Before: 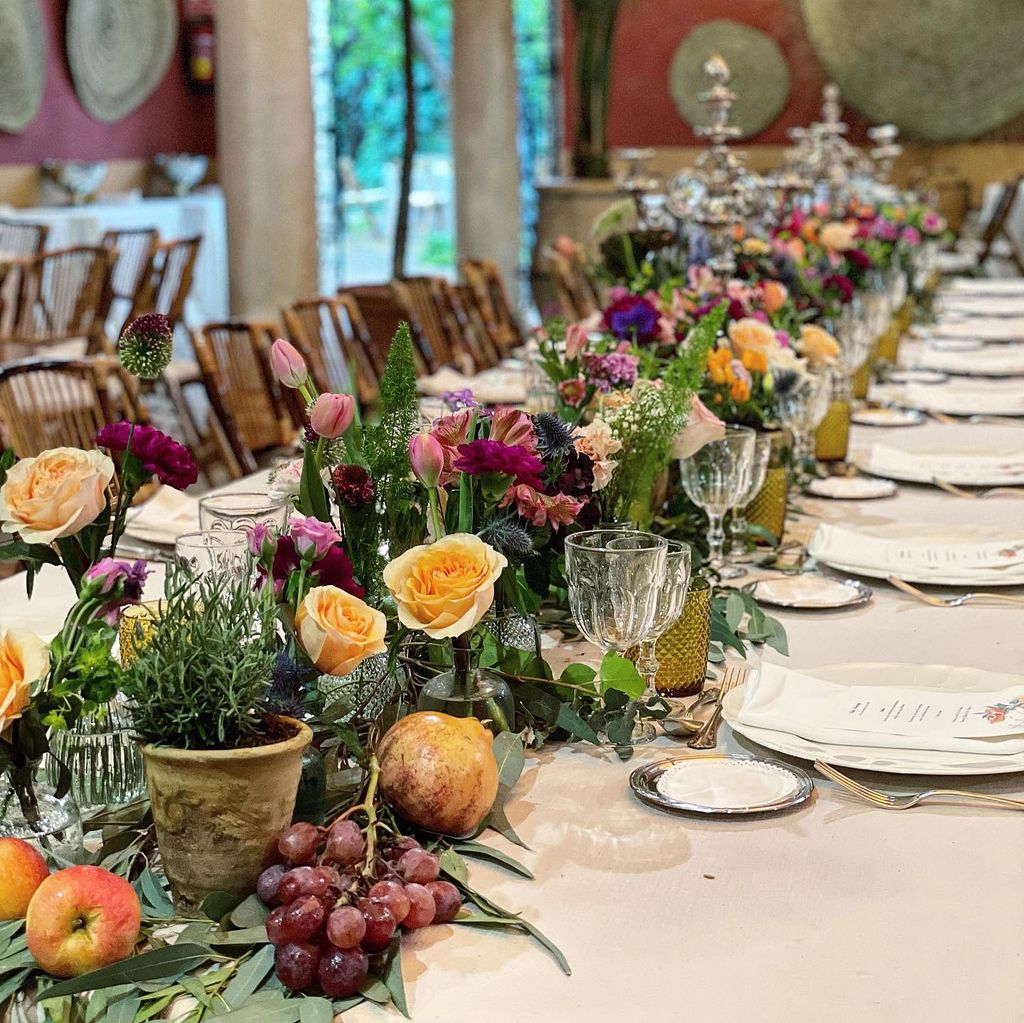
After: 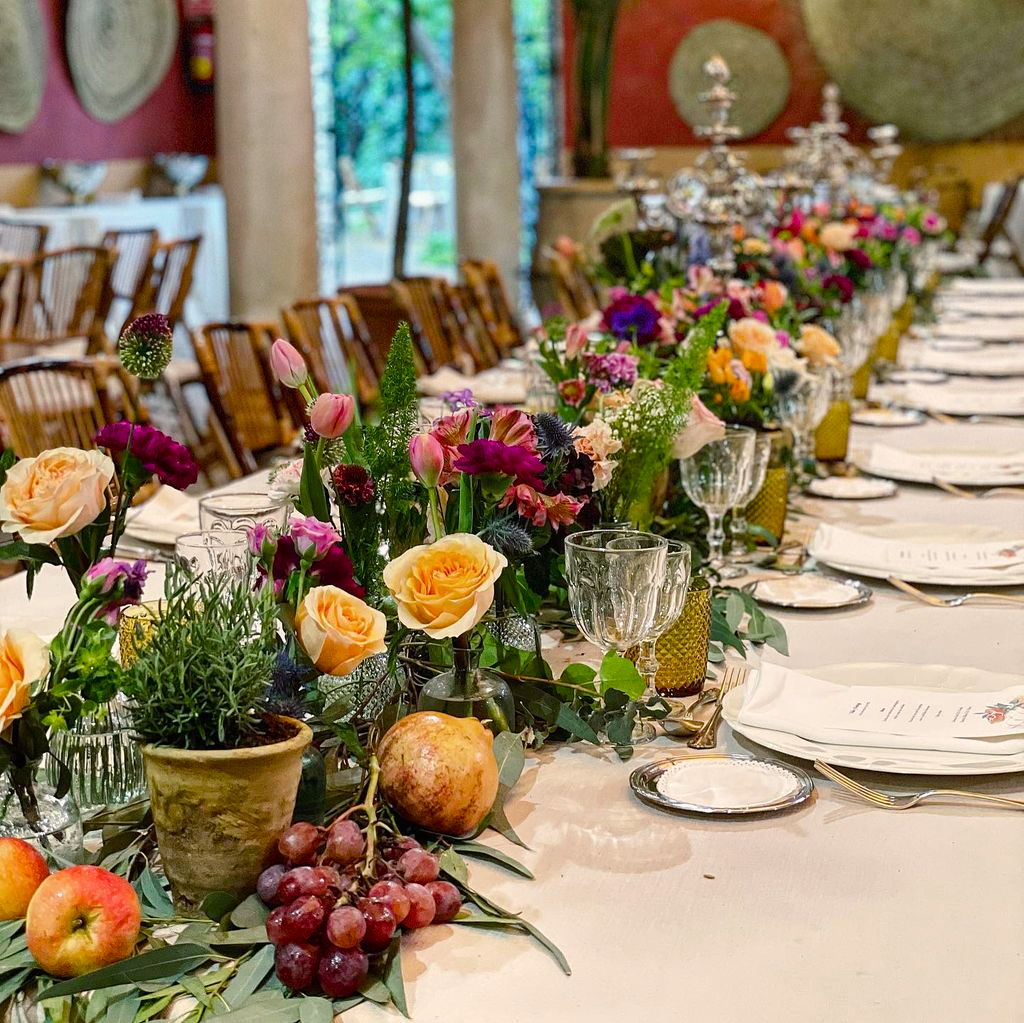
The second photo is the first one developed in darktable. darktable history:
color balance rgb: highlights gain › chroma 1.349%, highlights gain › hue 56.29°, perceptual saturation grading › global saturation 24.002%, perceptual saturation grading › highlights -23.596%, perceptual saturation grading › mid-tones 23.77%, perceptual saturation grading › shadows 39.547%, global vibrance -23.241%
